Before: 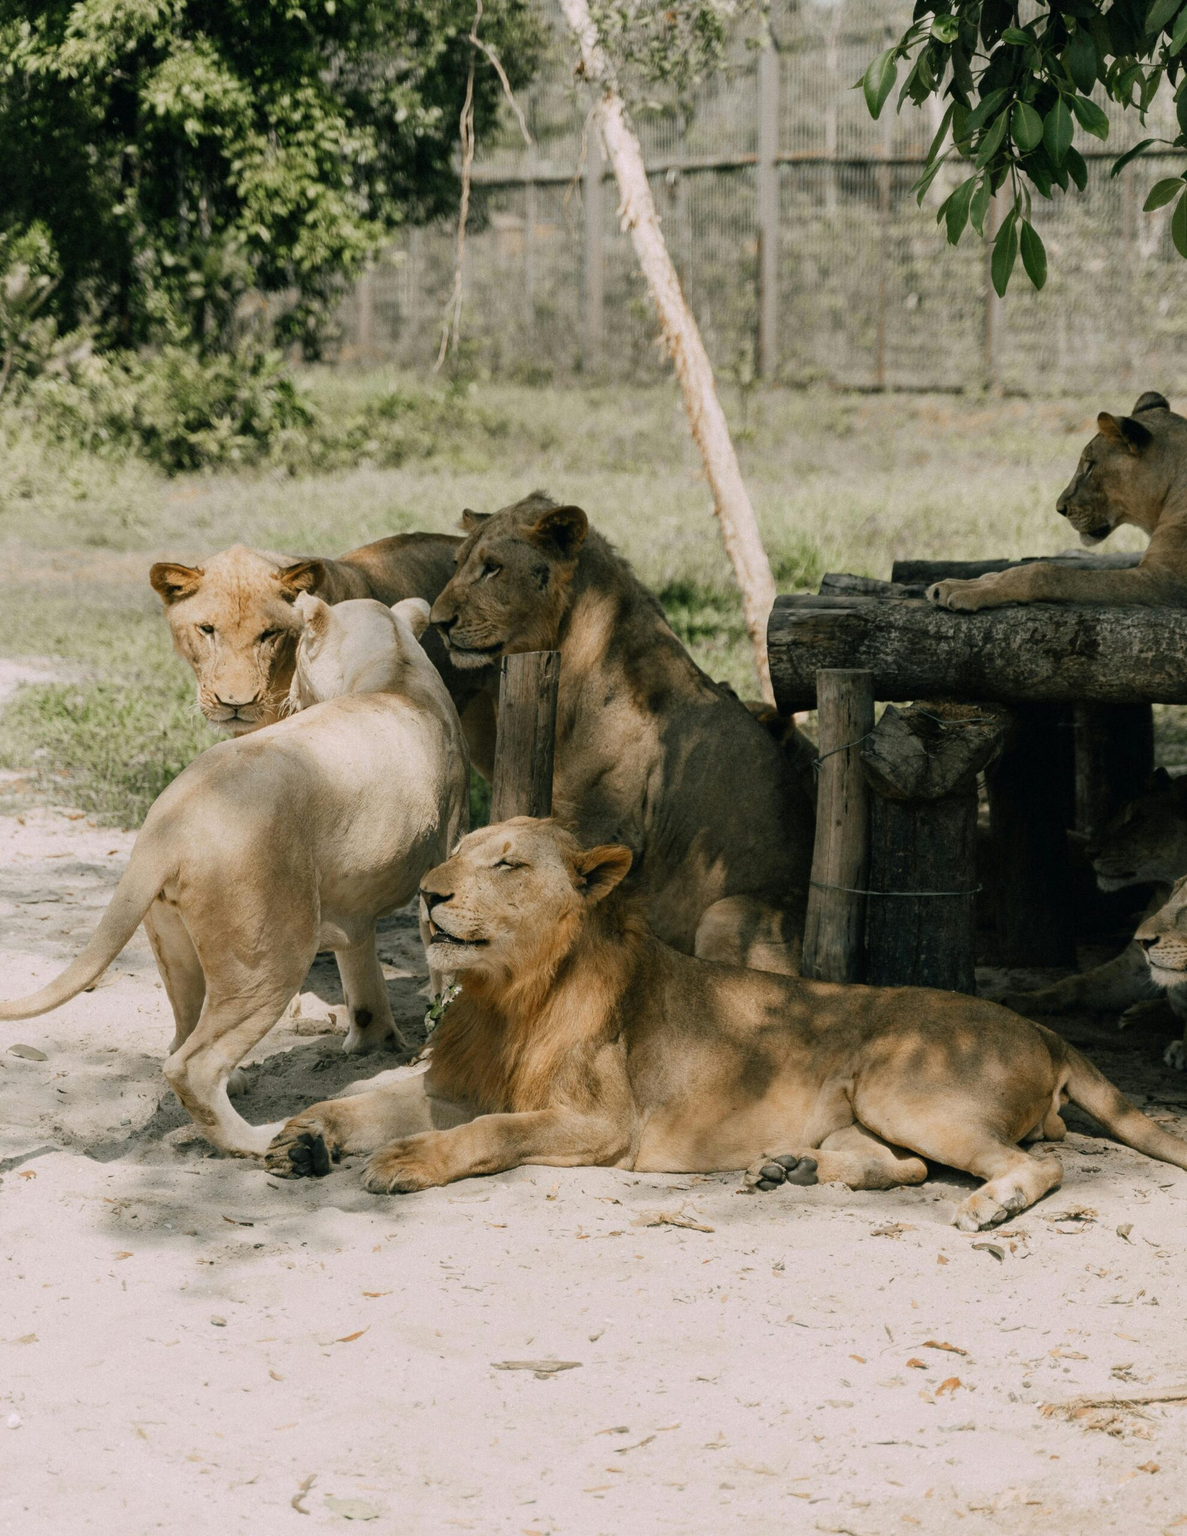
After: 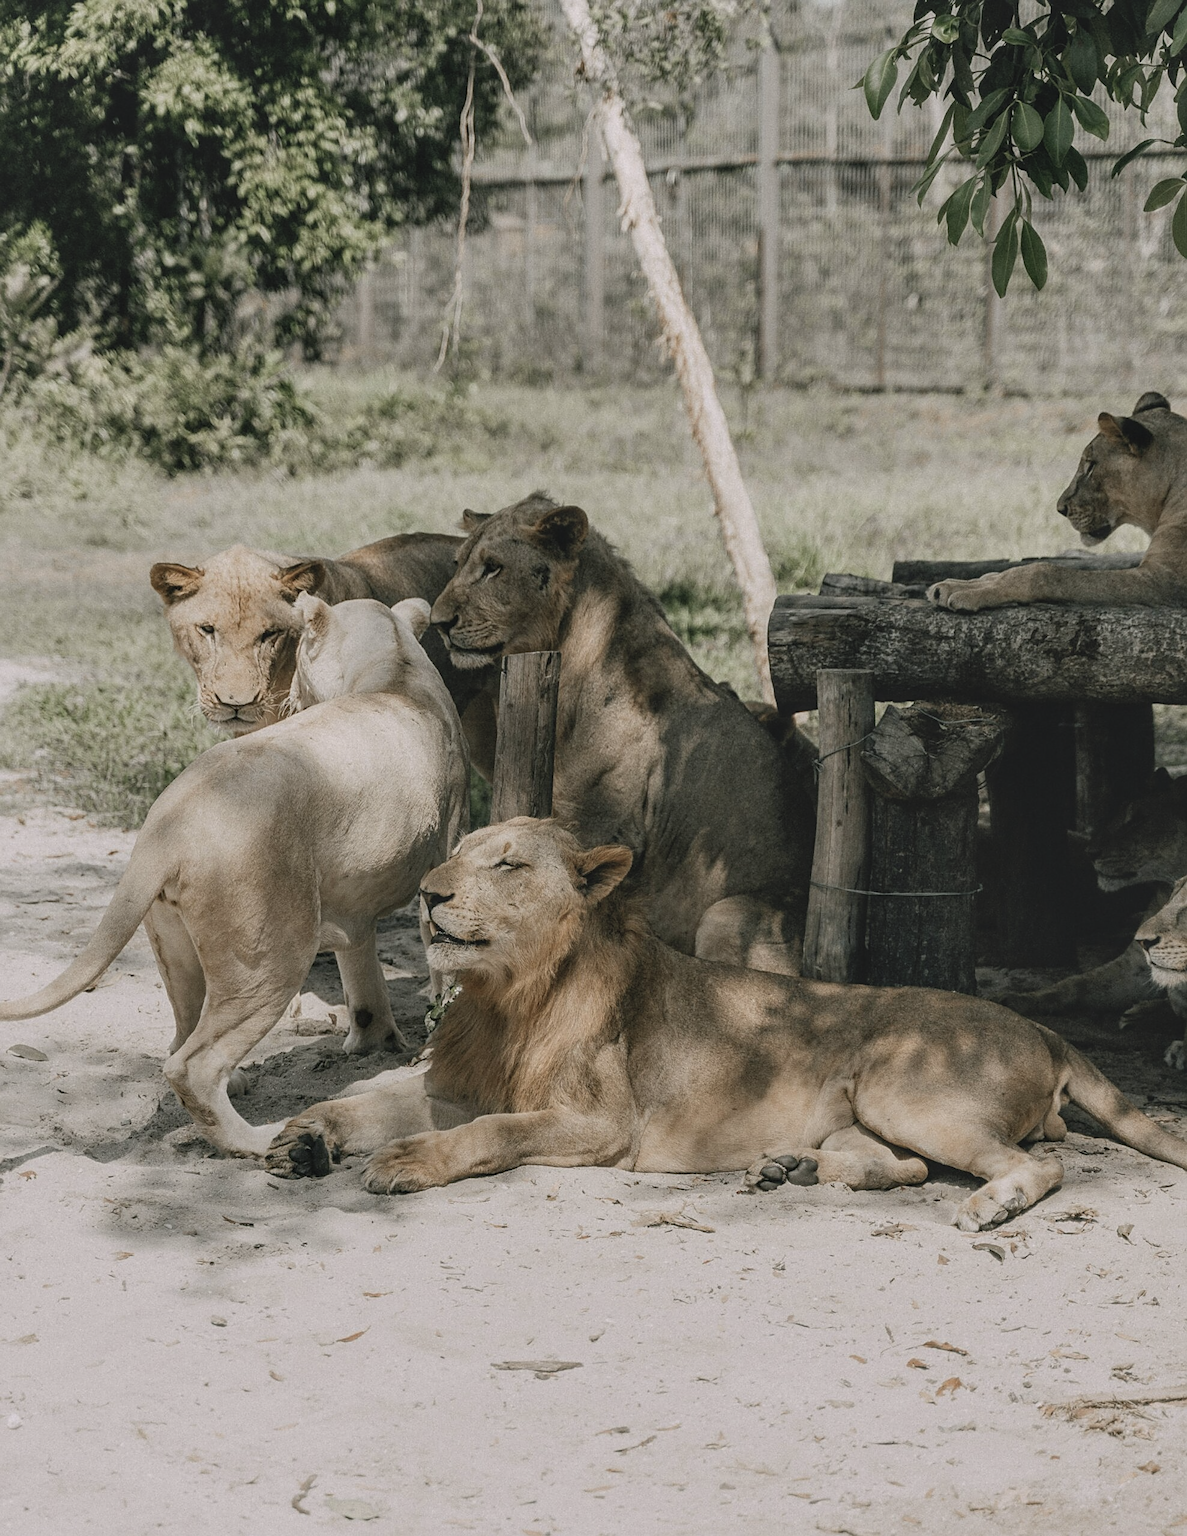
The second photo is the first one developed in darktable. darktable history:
sharpen: on, module defaults
contrast brightness saturation: contrast -0.26, saturation -0.43
local contrast: highlights 61%, detail 143%, midtone range 0.428
